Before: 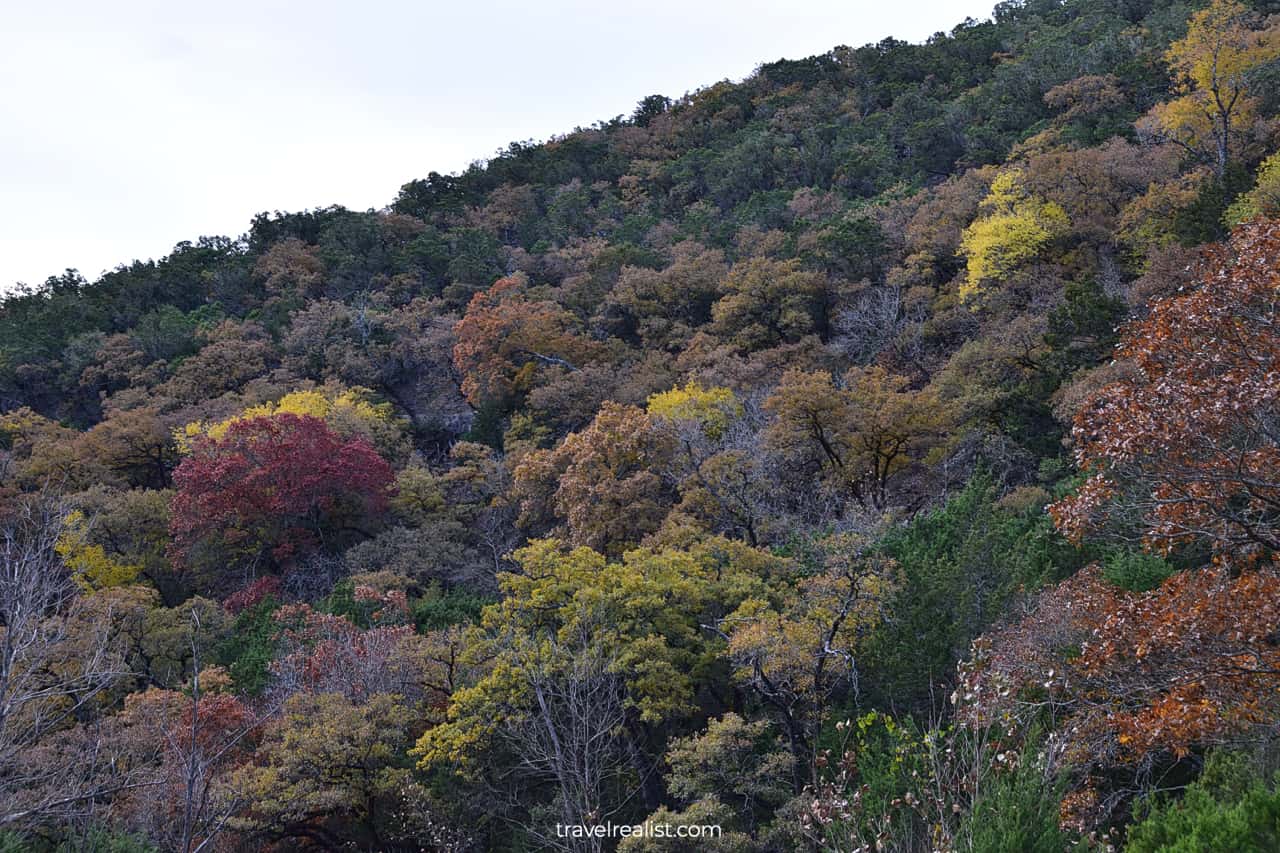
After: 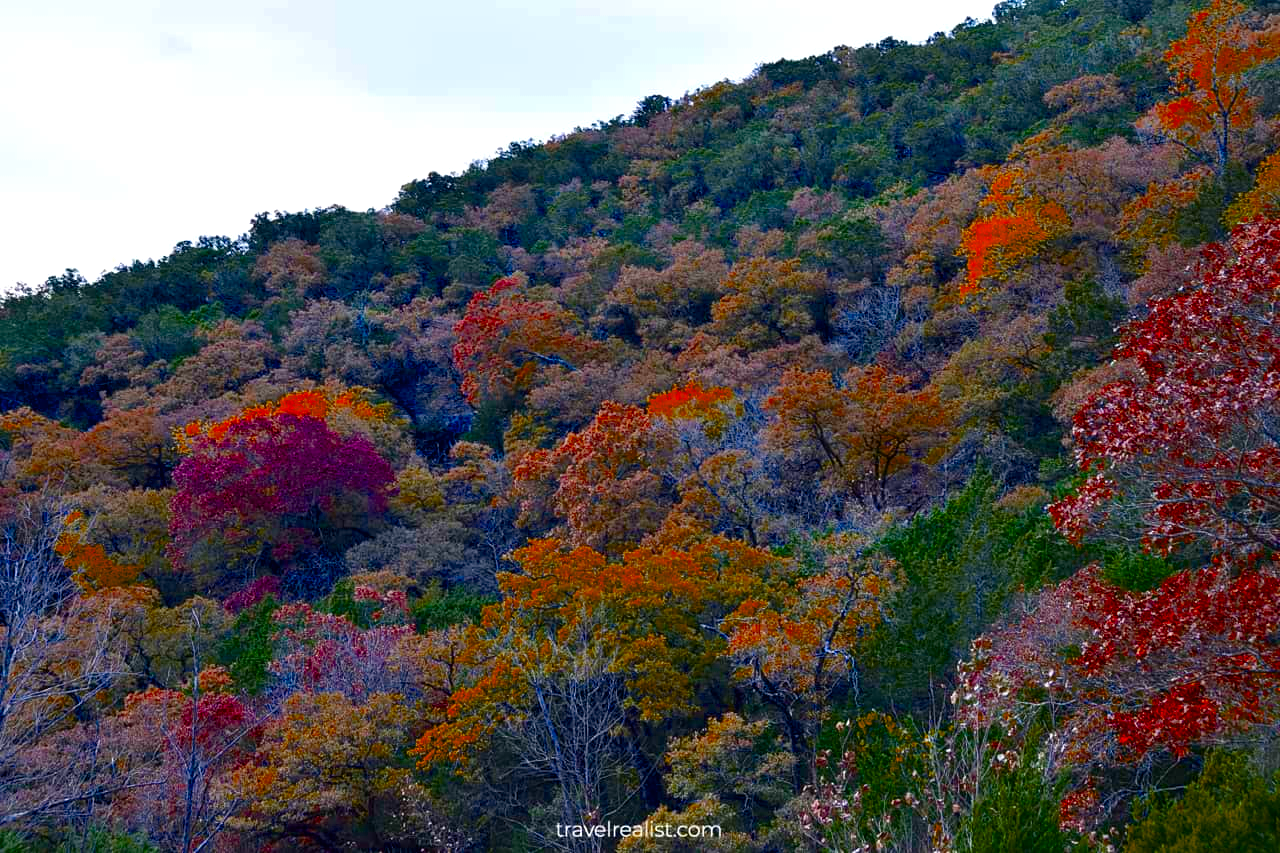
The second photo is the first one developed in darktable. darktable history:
exposure: black level correction 0, exposure 0 EV, compensate highlight preservation false
color balance rgb: perceptual saturation grading › global saturation 35.864%, perceptual saturation grading › shadows 35.908%, perceptual brilliance grading › highlights 9.578%, perceptual brilliance grading › mid-tones 5.226%, global vibrance 10.646%, saturation formula JzAzBz (2021)
color zones: curves: ch0 [(0.473, 0.374) (0.742, 0.784)]; ch1 [(0.354, 0.737) (0.742, 0.705)]; ch2 [(0.318, 0.421) (0.758, 0.532)]
